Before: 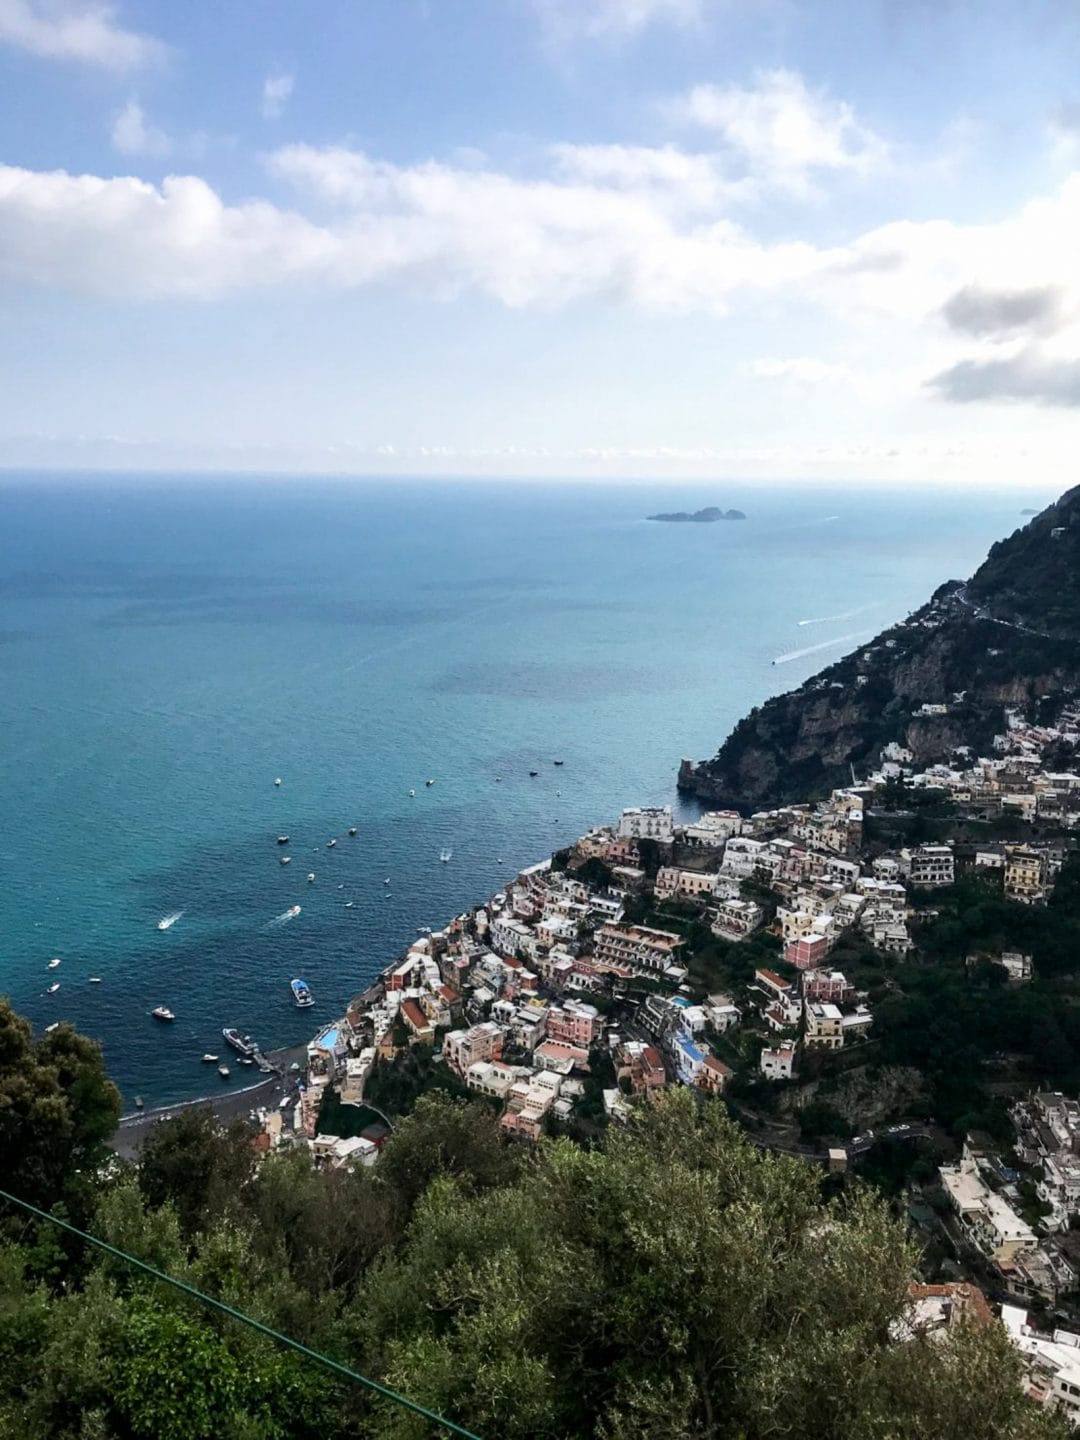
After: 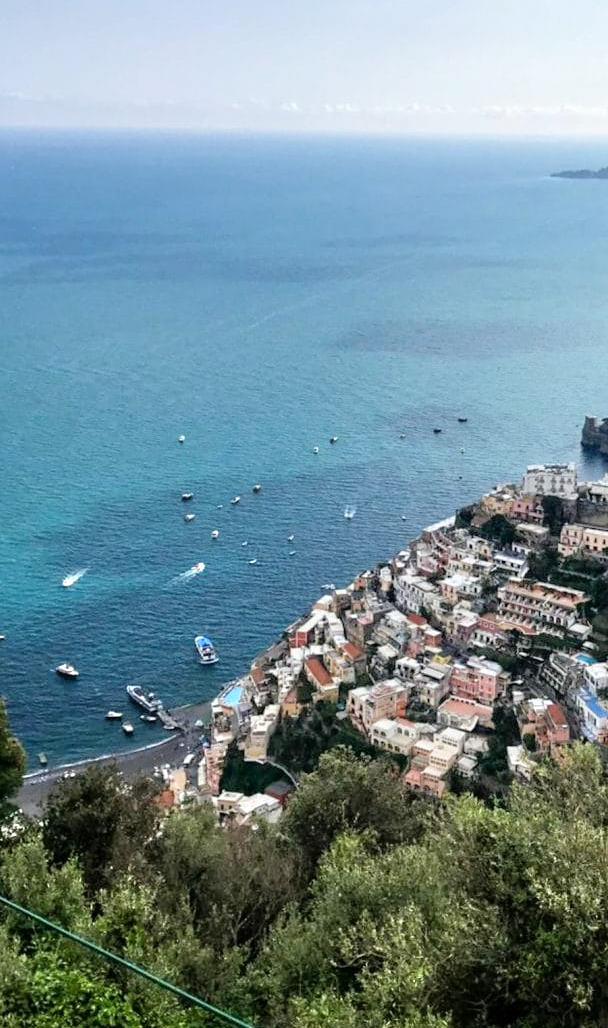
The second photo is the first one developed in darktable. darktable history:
tone equalizer: -7 EV 0.15 EV, -6 EV 0.6 EV, -5 EV 1.15 EV, -4 EV 1.33 EV, -3 EV 1.15 EV, -2 EV 0.6 EV, -1 EV 0.15 EV, mask exposure compensation -0.5 EV
crop: left 8.966%, top 23.852%, right 34.699%, bottom 4.703%
